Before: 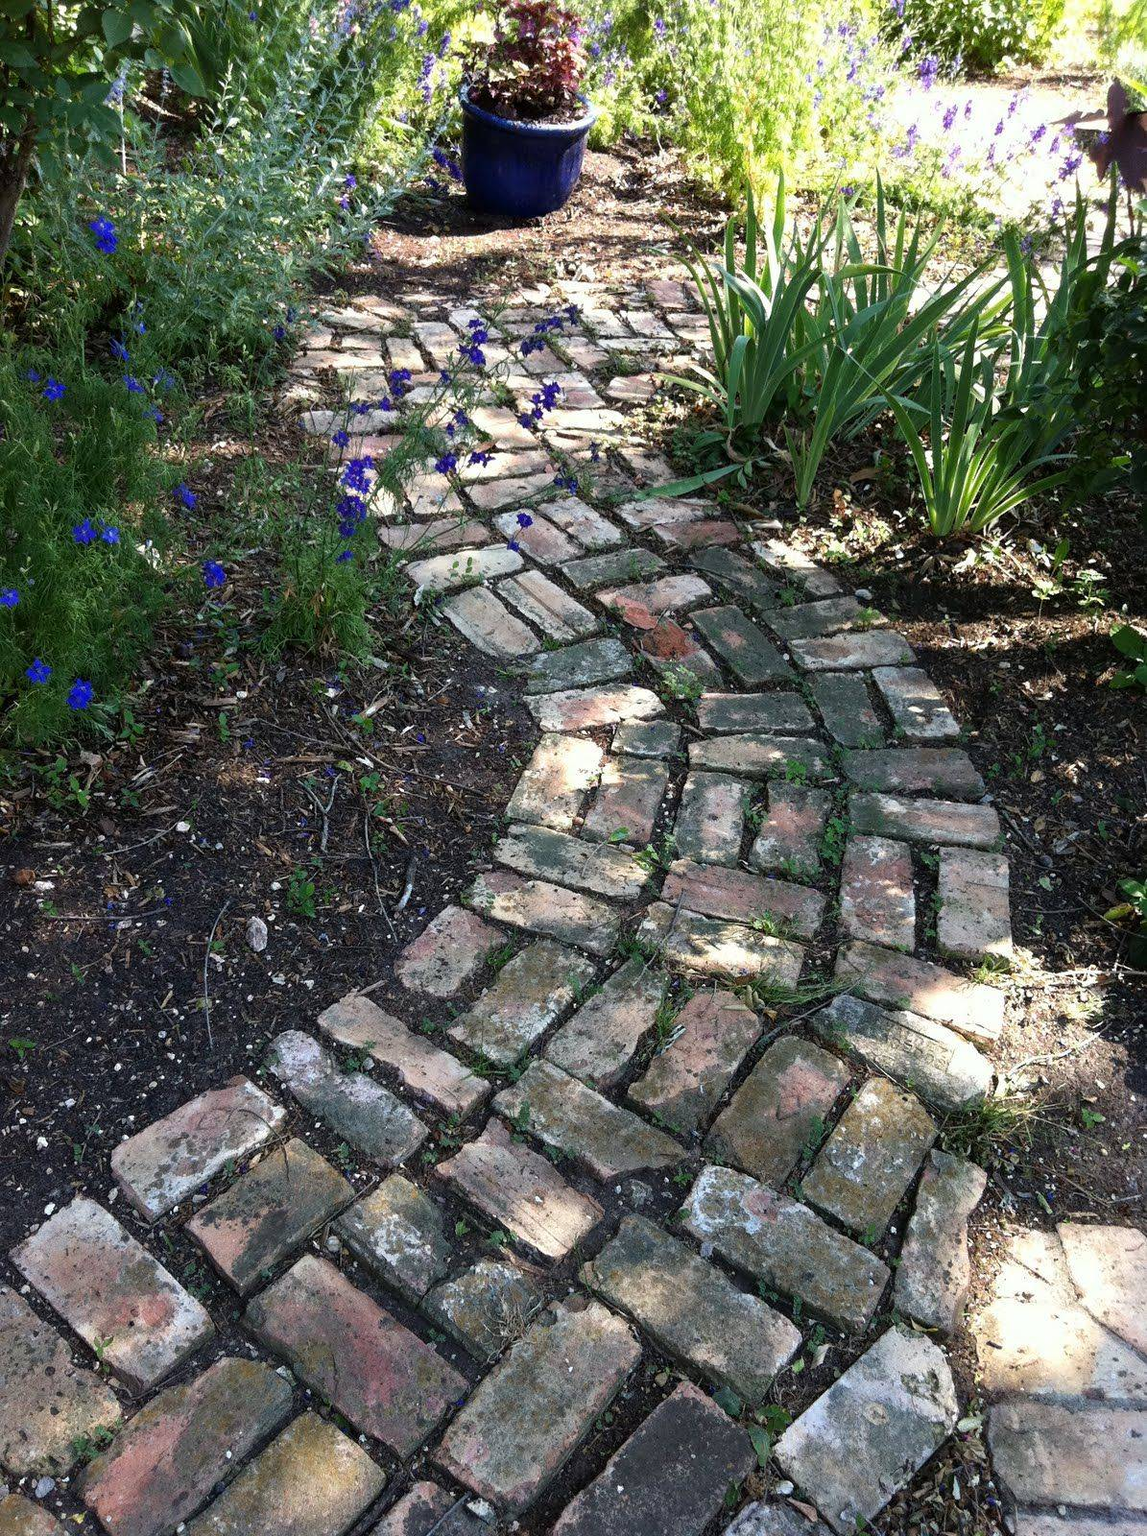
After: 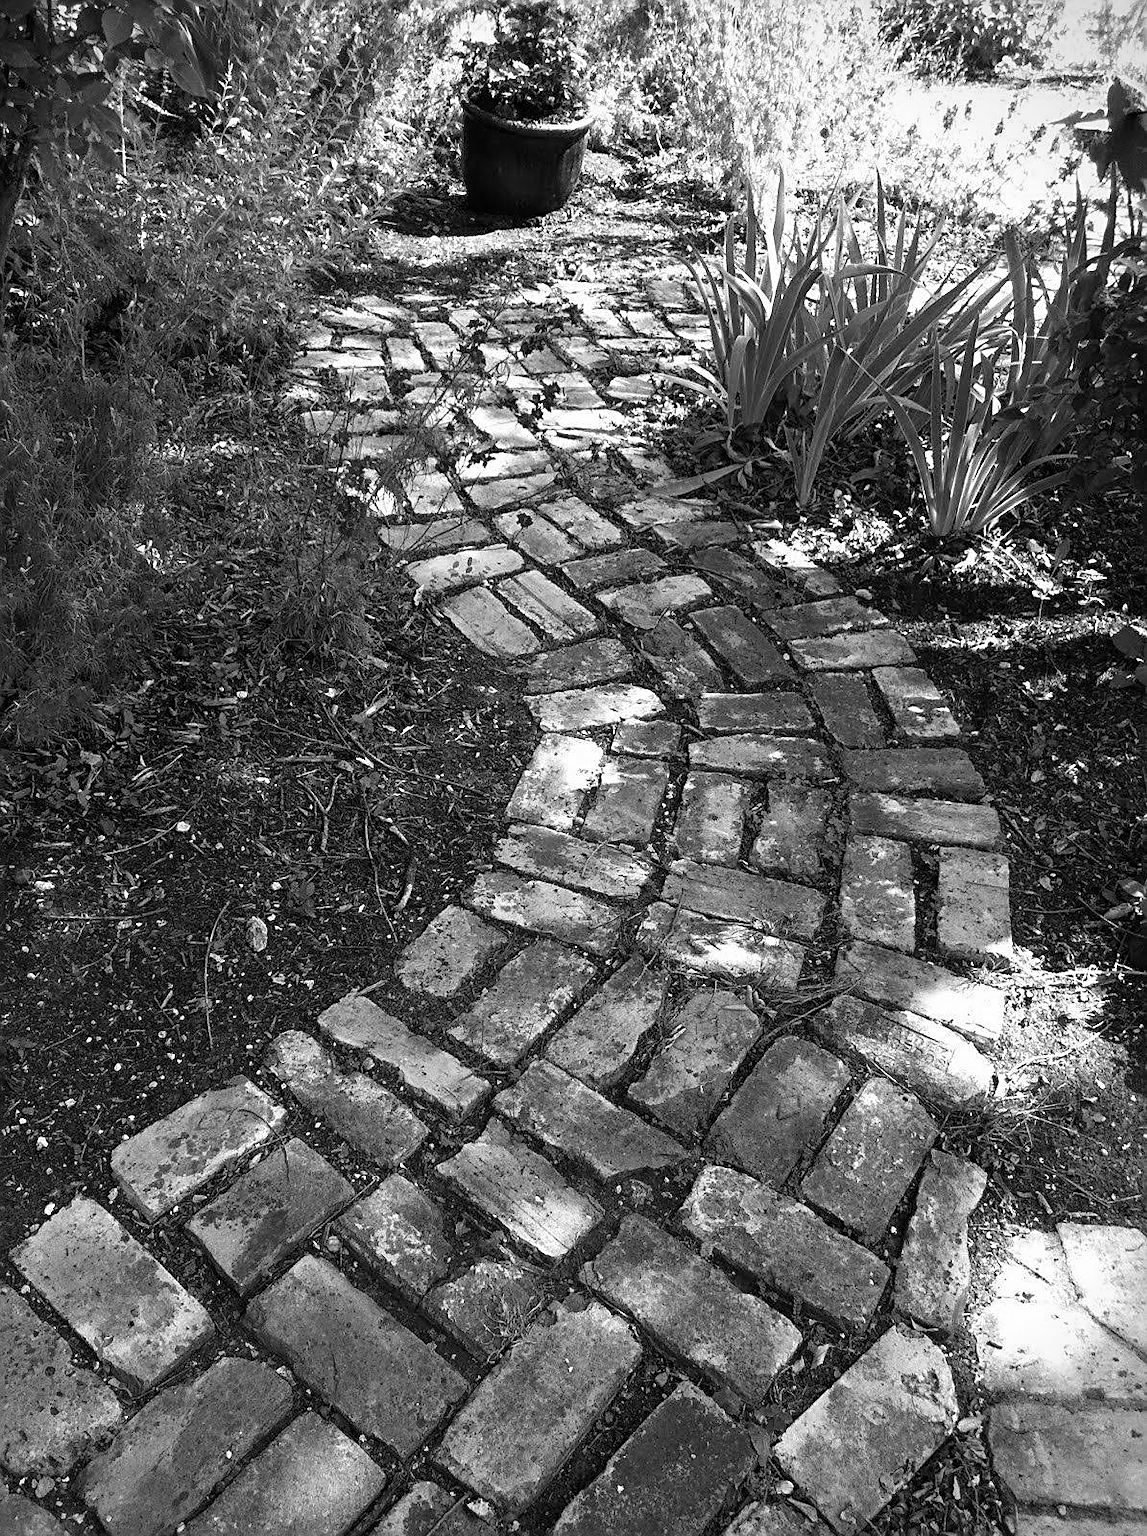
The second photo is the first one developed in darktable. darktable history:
vignetting: fall-off start 92.59%
sharpen: on, module defaults
color zones: curves: ch1 [(0, -0.014) (0.143, -0.013) (0.286, -0.013) (0.429, -0.016) (0.571, -0.019) (0.714, -0.015) (0.857, 0.002) (1, -0.014)]
